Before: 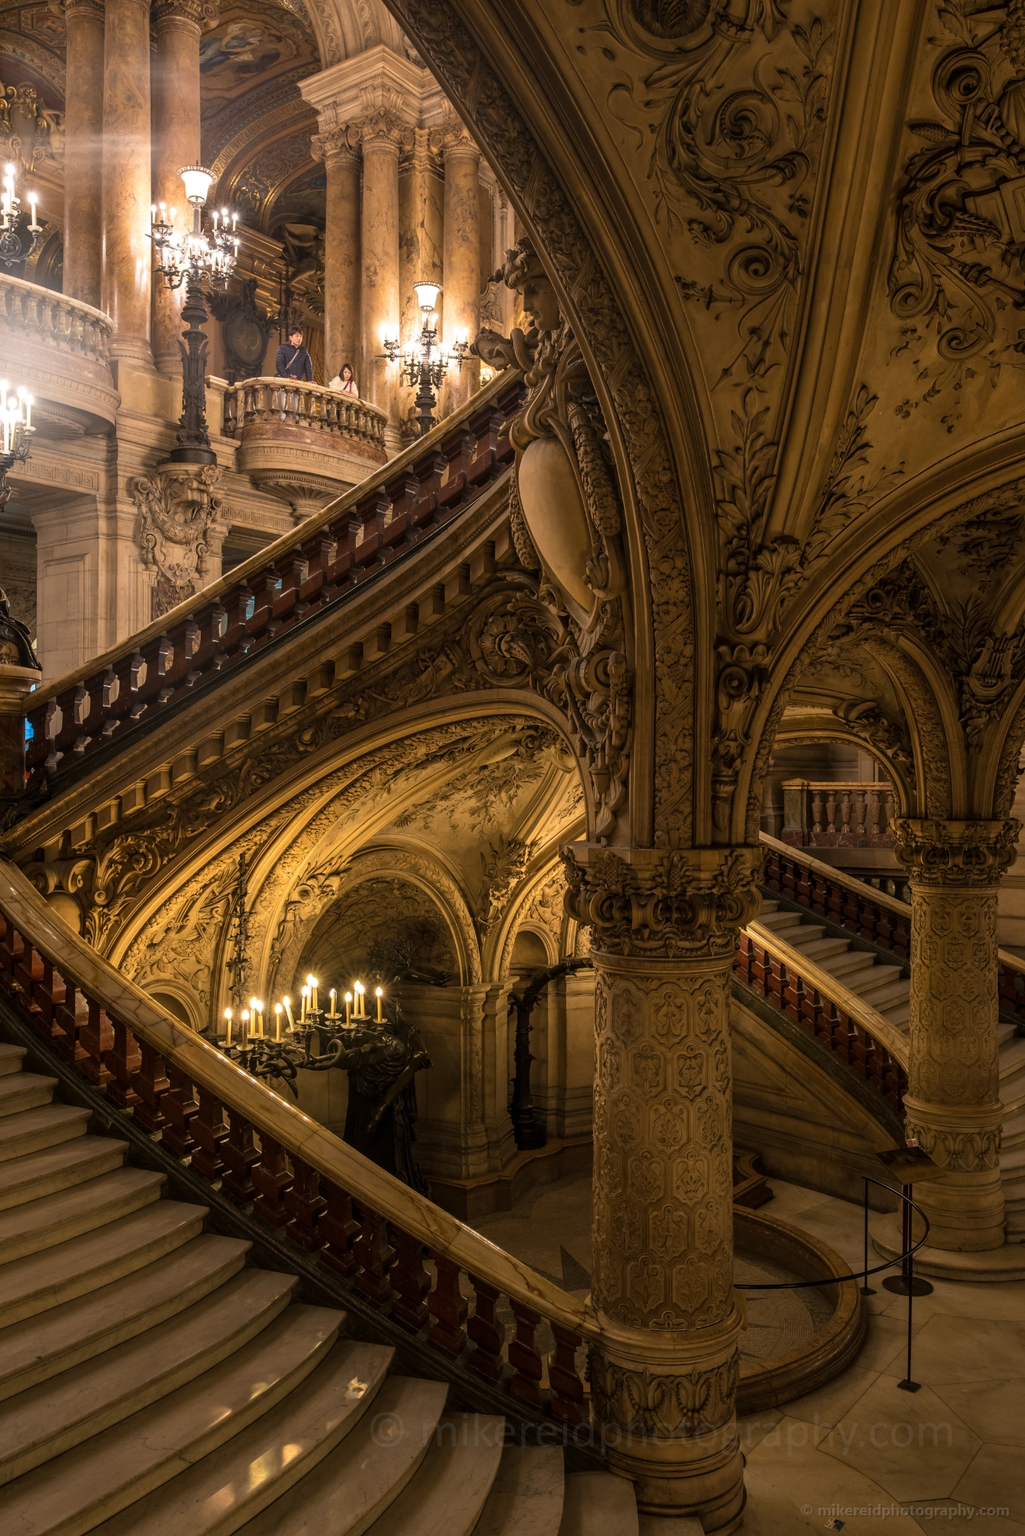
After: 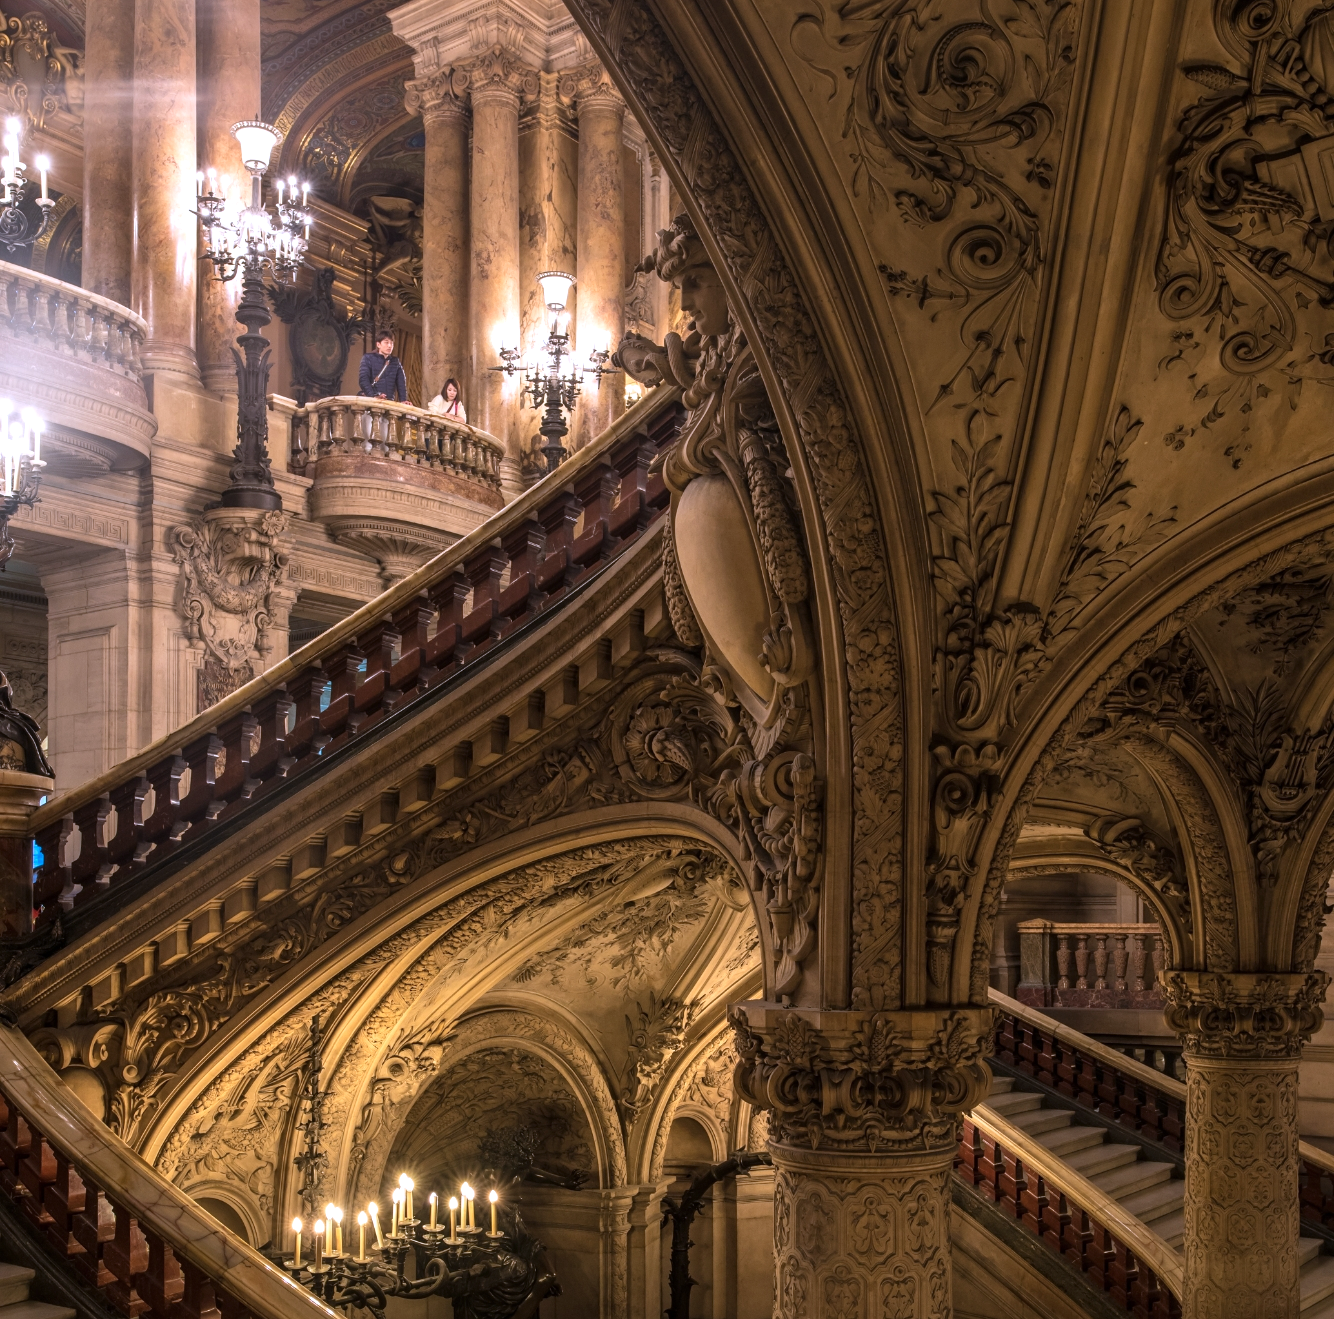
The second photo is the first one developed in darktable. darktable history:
crop and rotate: top 4.775%, bottom 29.26%
exposure: exposure 0.201 EV, compensate exposure bias true, compensate highlight preservation false
shadows and highlights: shadows 13.21, white point adjustment 1.35, soften with gaussian
color calibration: illuminant custom, x 0.373, y 0.389, temperature 4264.82 K
